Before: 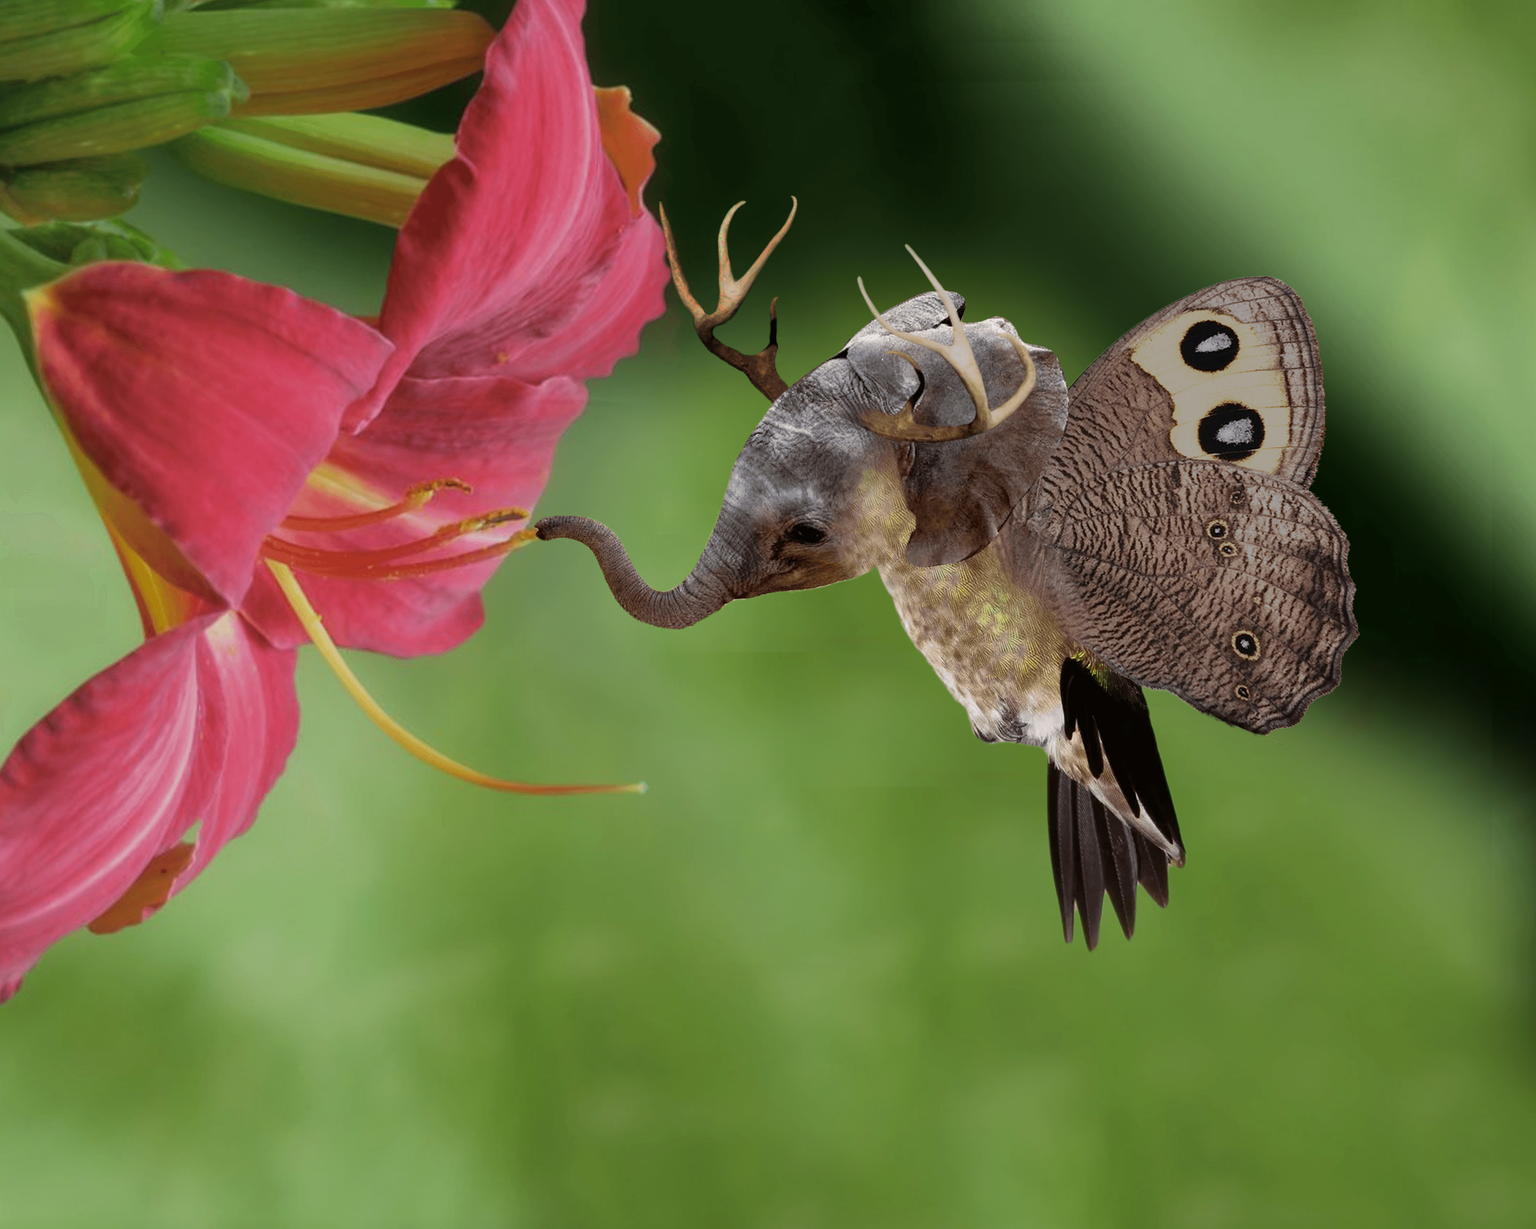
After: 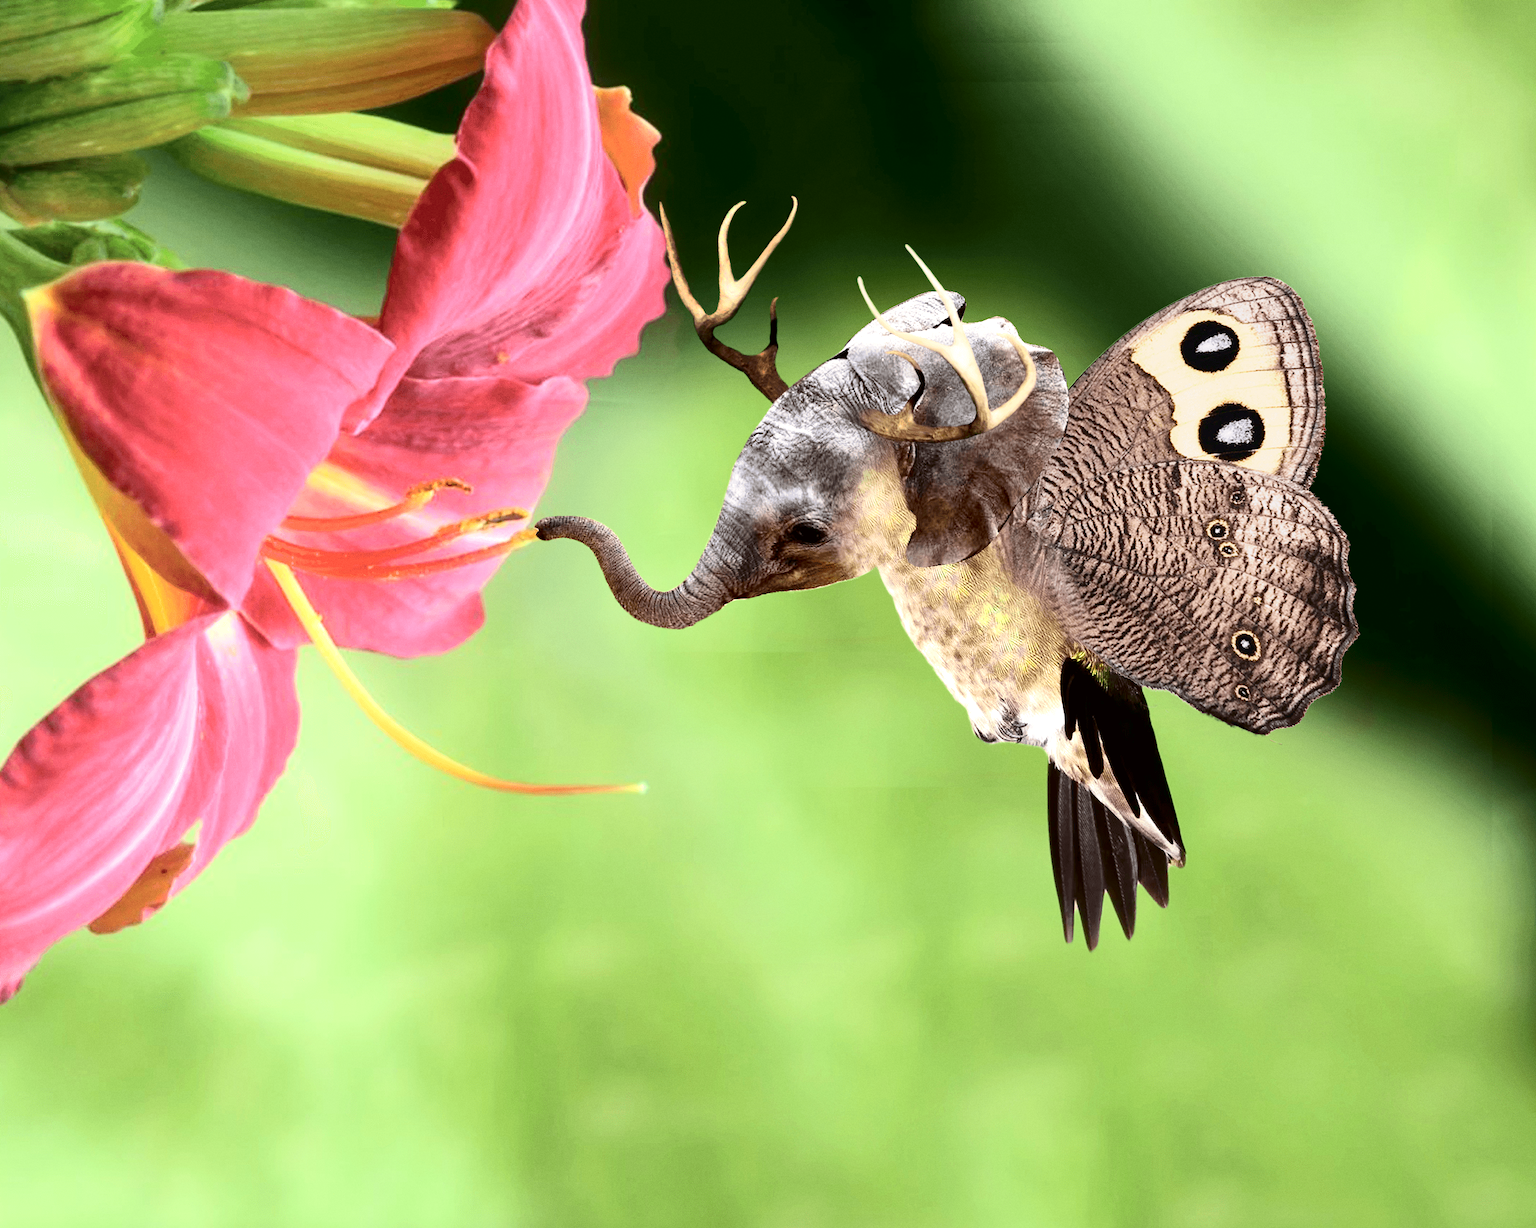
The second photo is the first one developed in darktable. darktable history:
contrast brightness saturation: contrast 0.28
grain: coarseness 0.09 ISO, strength 16.61%
exposure: black level correction 0.001, exposure 1.116 EV, compensate highlight preservation false
